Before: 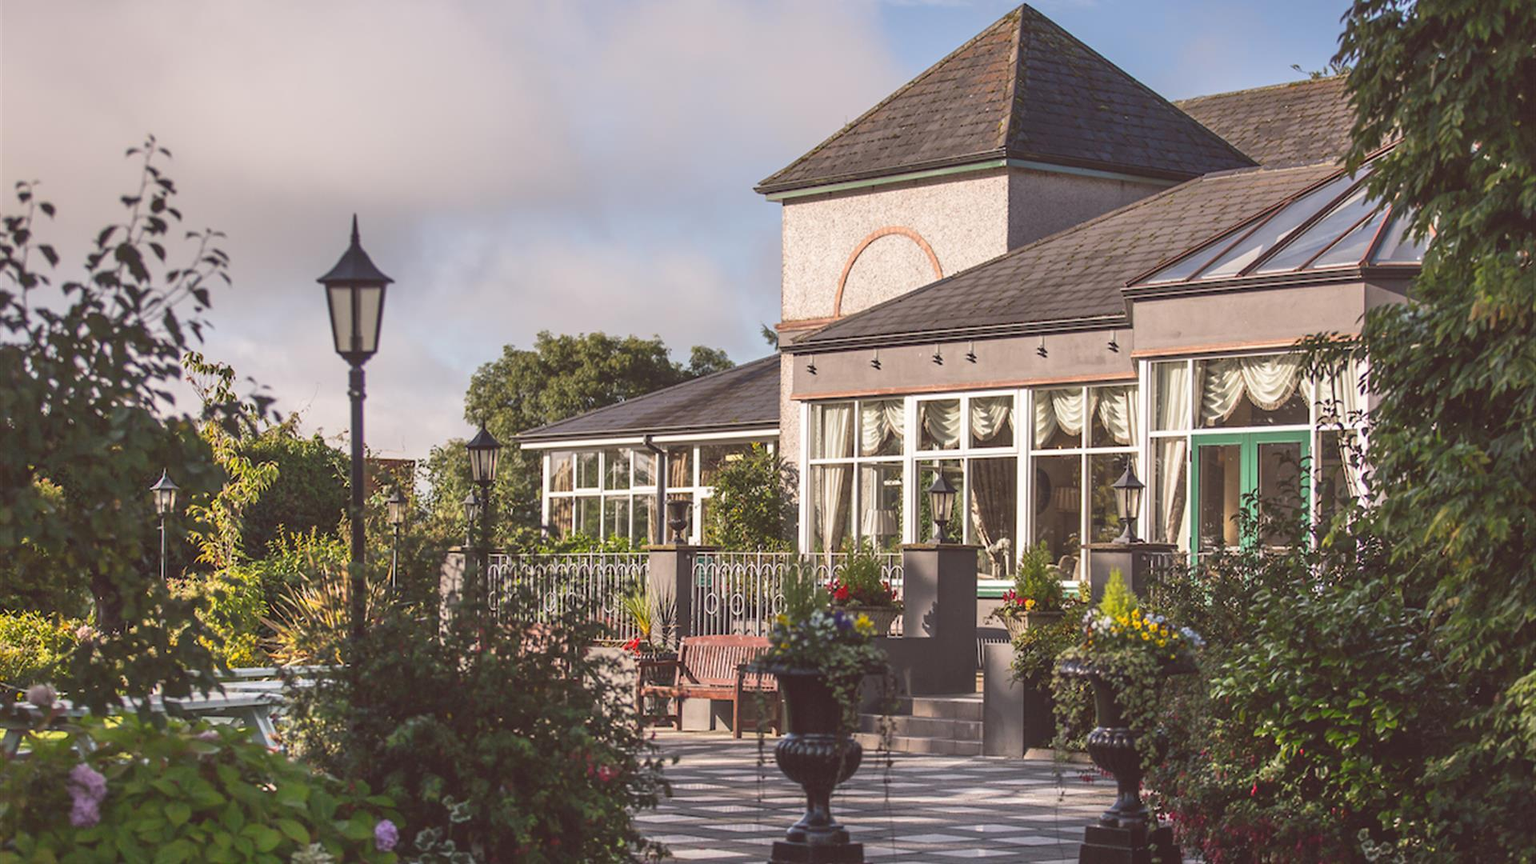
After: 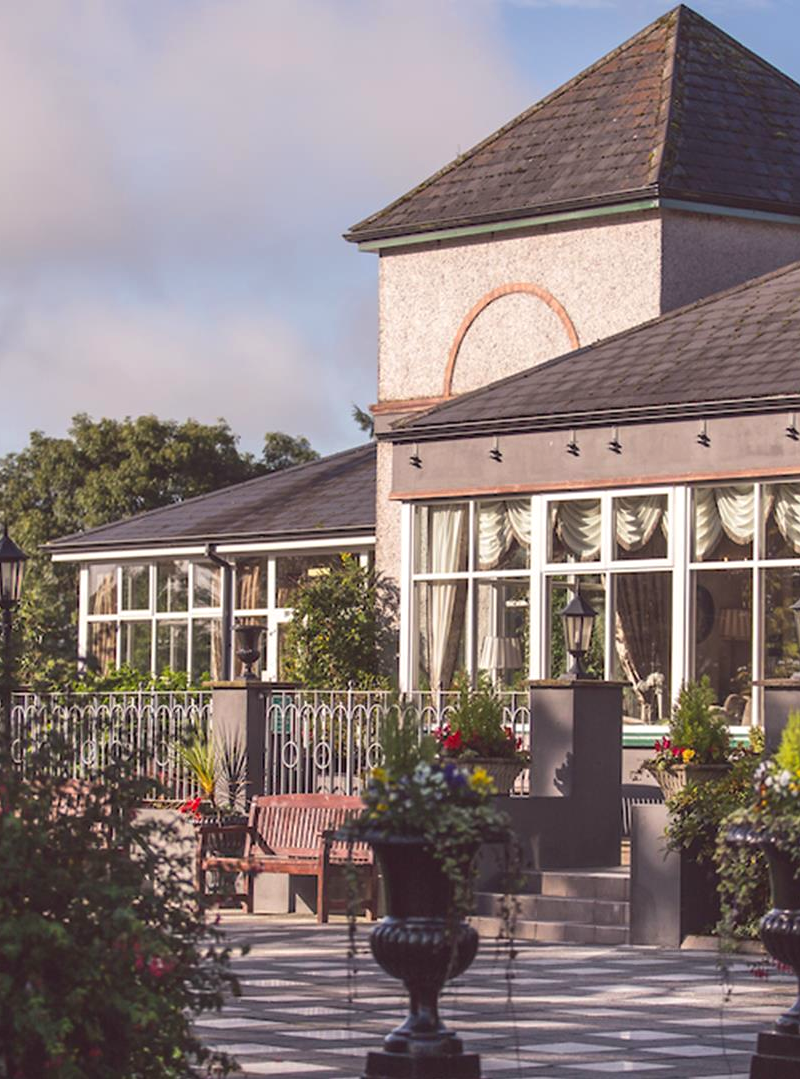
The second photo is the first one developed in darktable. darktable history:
crop: left 31.229%, right 27.105%
color balance: gamma [0.9, 0.988, 0.975, 1.025], gain [1.05, 1, 1, 1]
